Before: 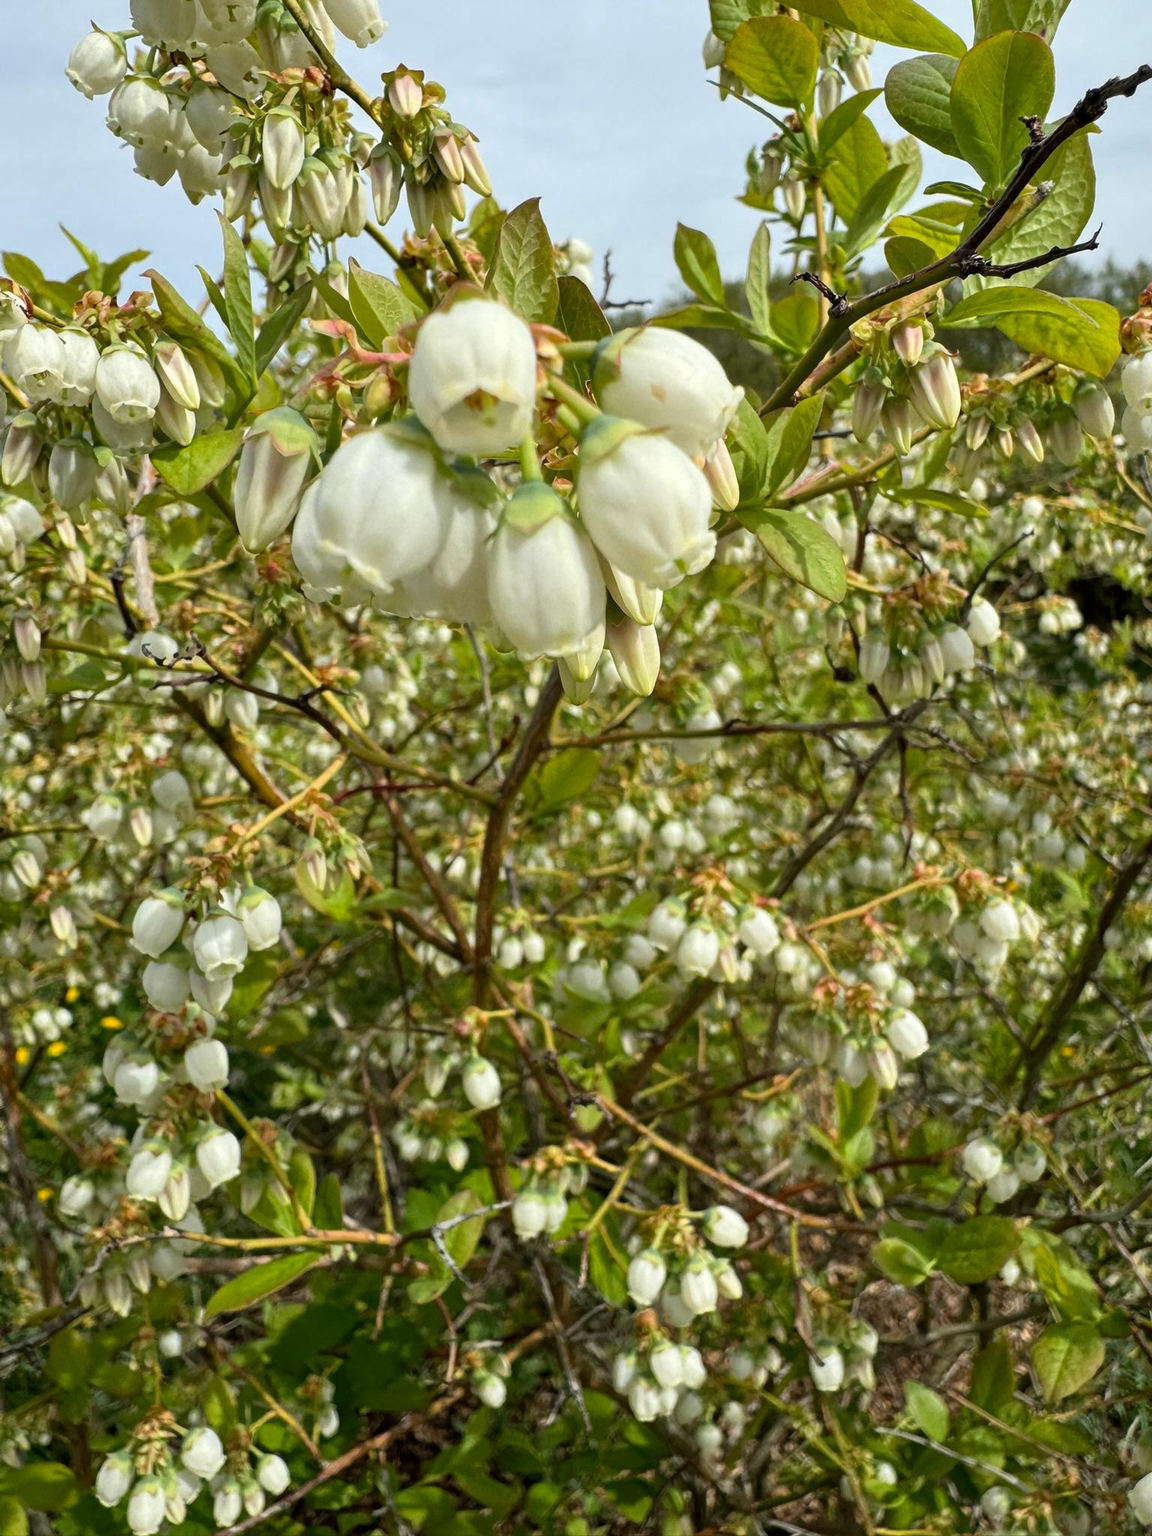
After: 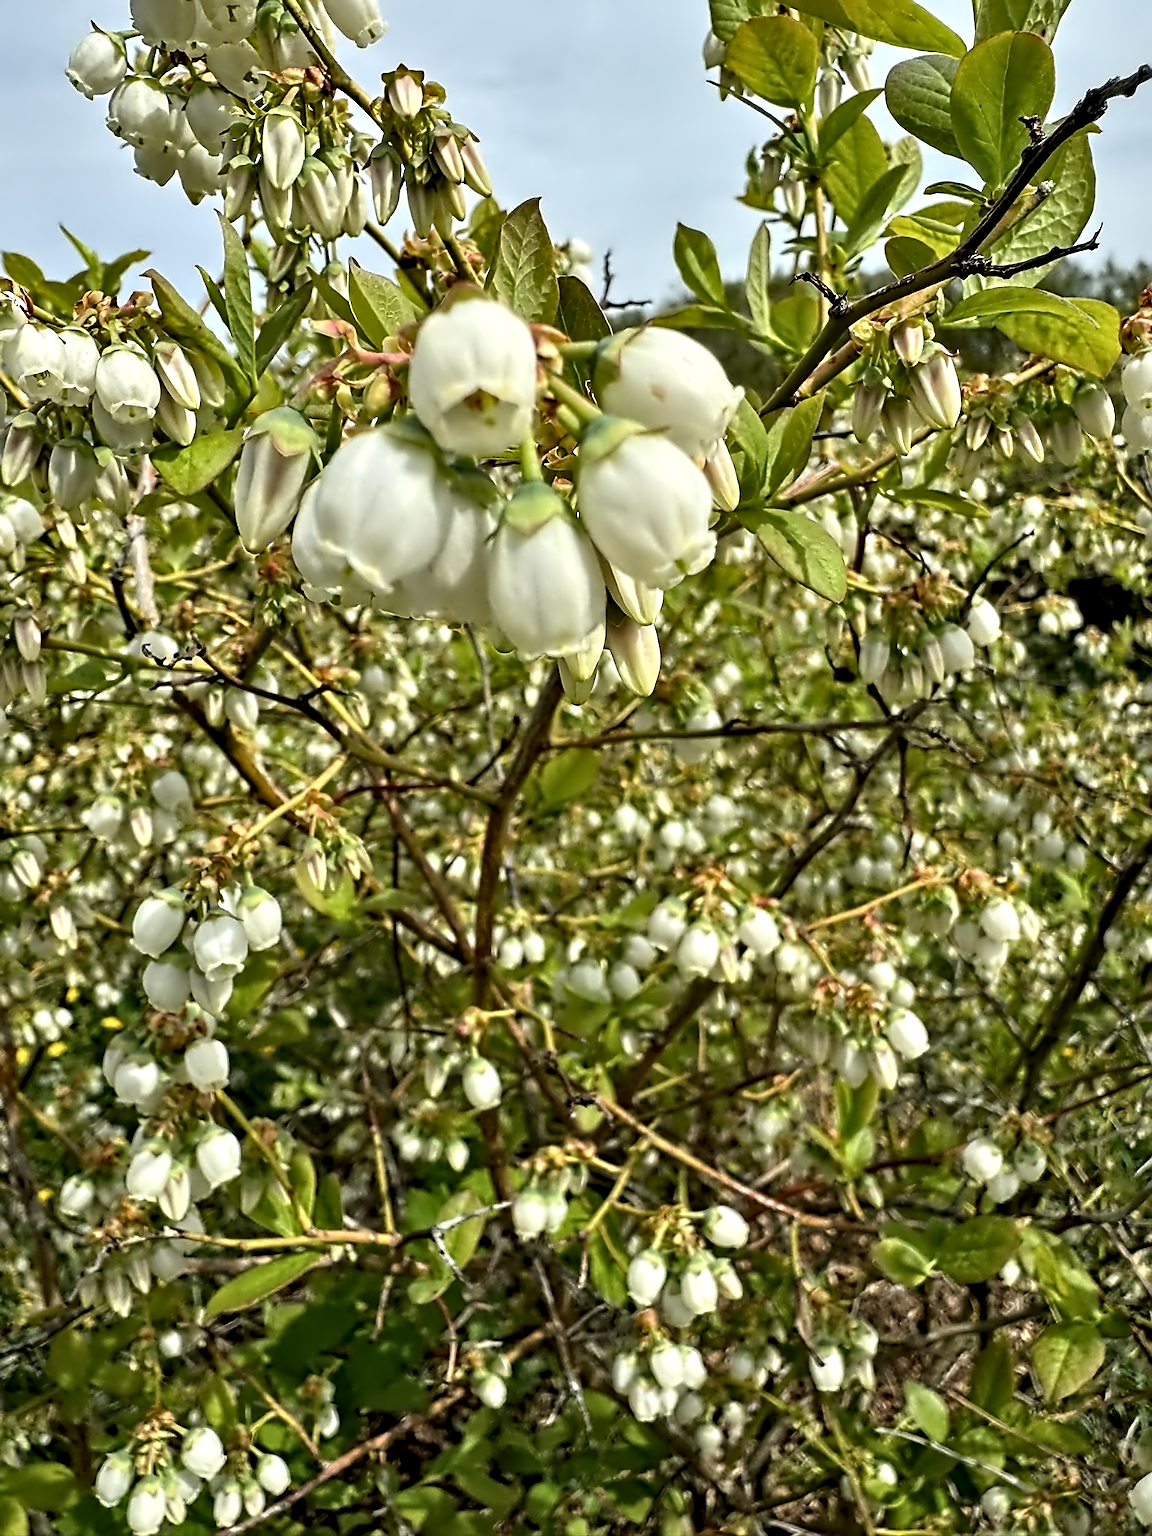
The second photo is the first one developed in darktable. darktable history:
shadows and highlights: shadows 29.2, highlights -29.33, low approximation 0.01, soften with gaussian
sharpen: on, module defaults
contrast equalizer: octaves 7, y [[0.5, 0.542, 0.583, 0.625, 0.667, 0.708], [0.5 ×6], [0.5 ×6], [0, 0.033, 0.067, 0.1, 0.133, 0.167], [0, 0.05, 0.1, 0.15, 0.2, 0.25]]
